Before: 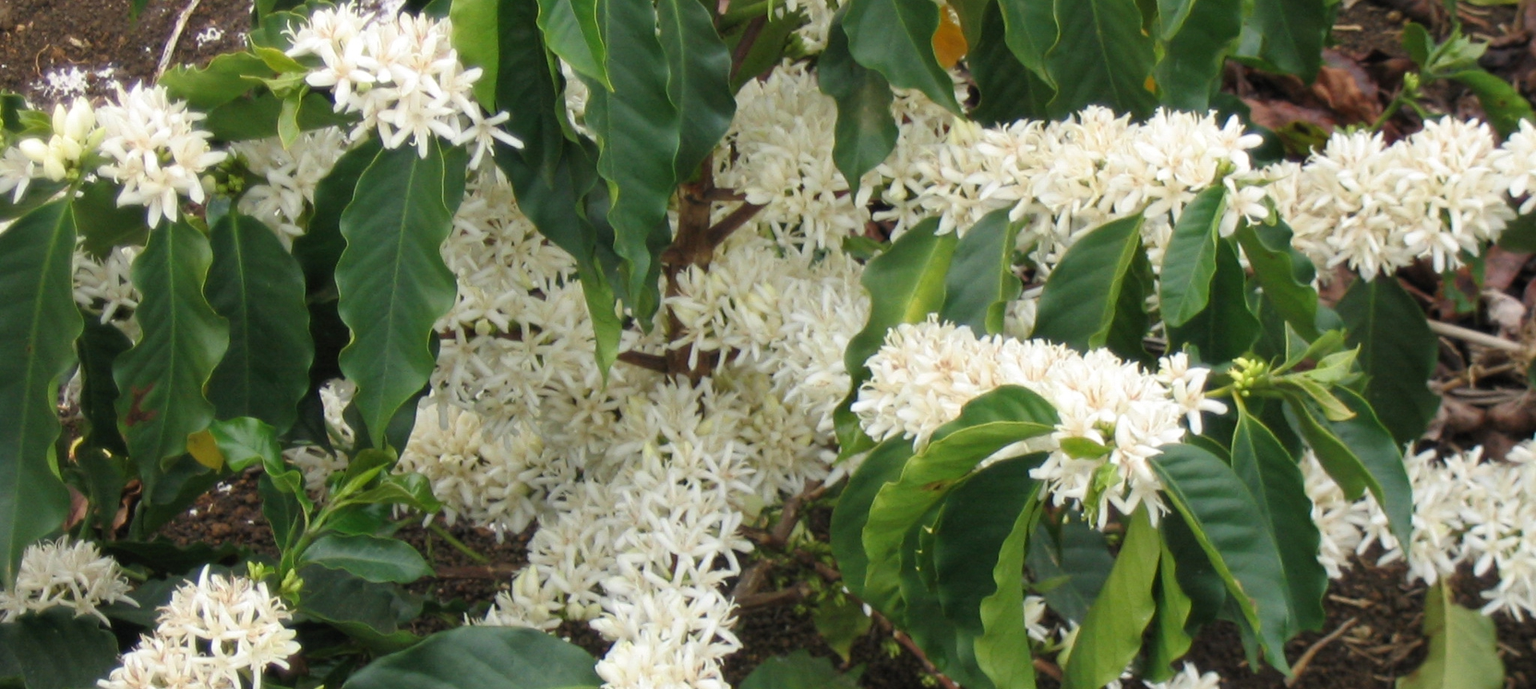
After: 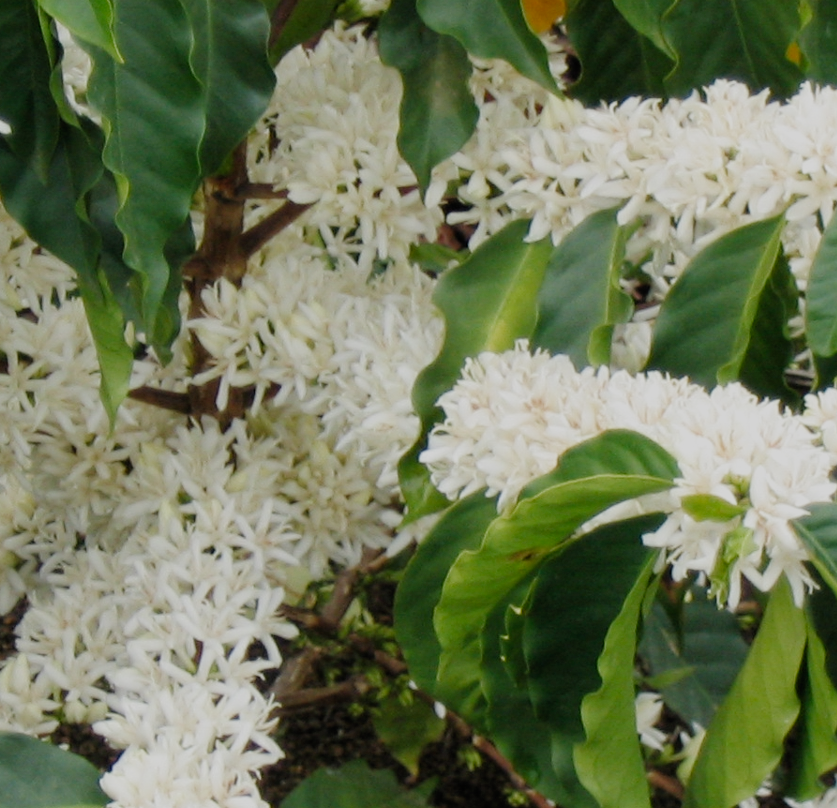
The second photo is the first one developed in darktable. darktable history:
filmic rgb: black relative exposure -7.65 EV, white relative exposure 4.56 EV, hardness 3.61, add noise in highlights 0, preserve chrominance no, color science v4 (2020)
crop: left 33.568%, top 6.042%, right 22.817%
